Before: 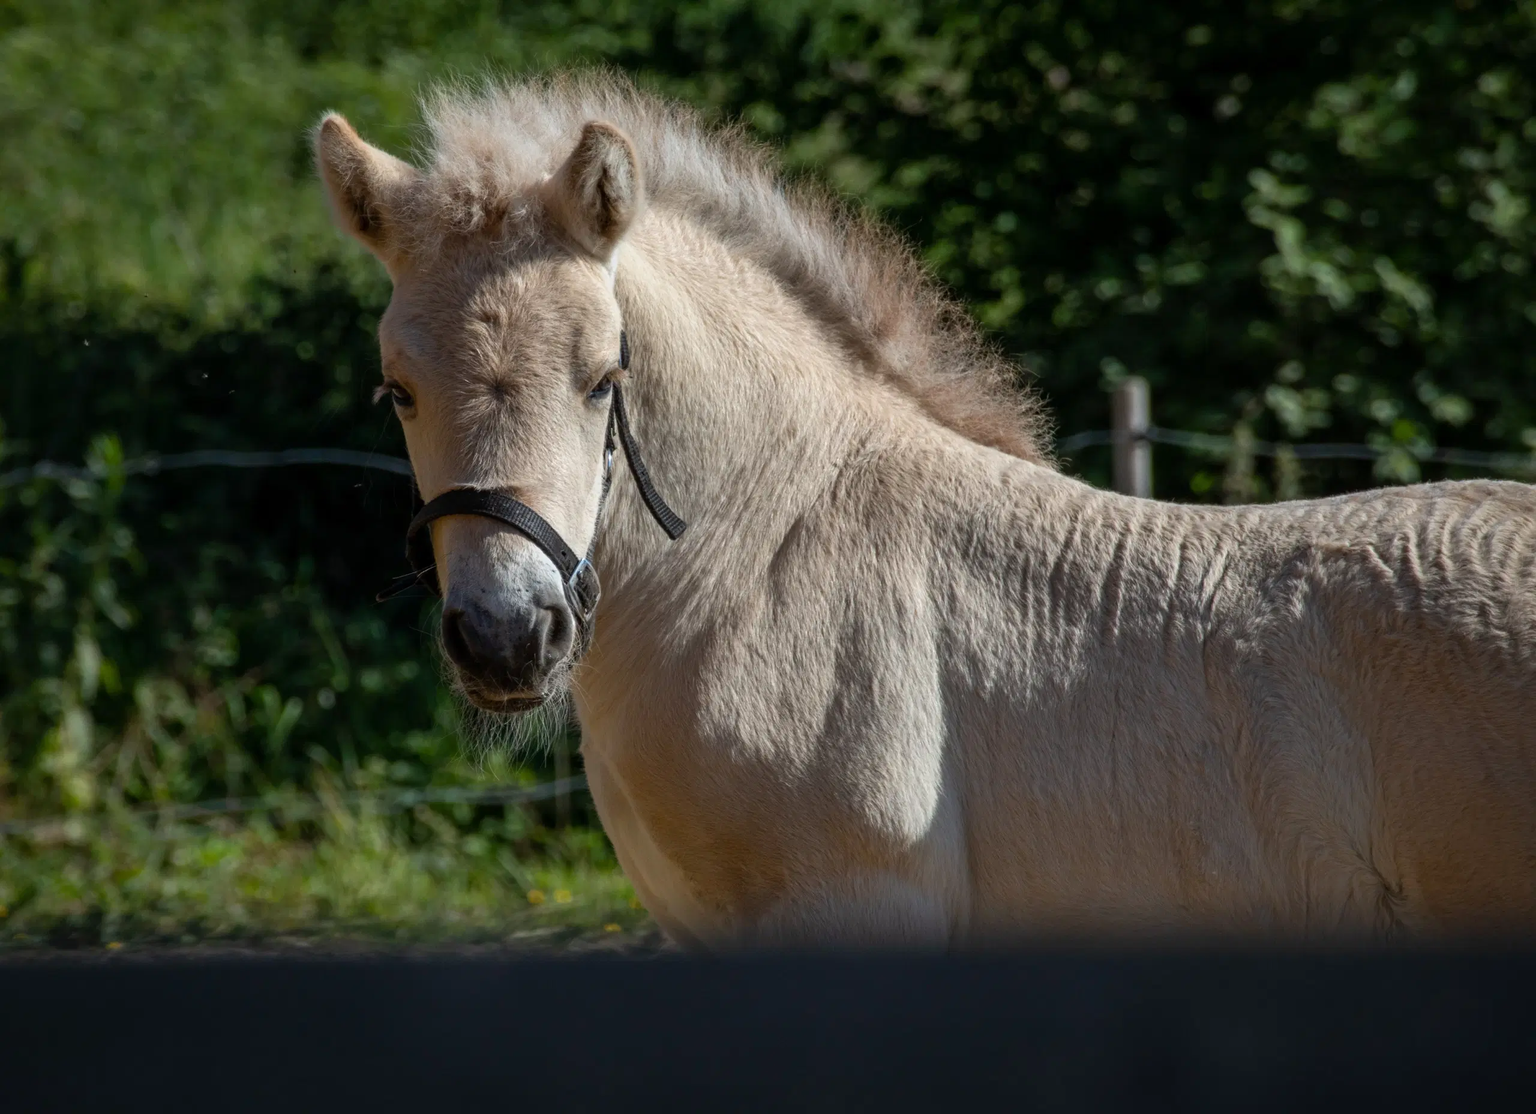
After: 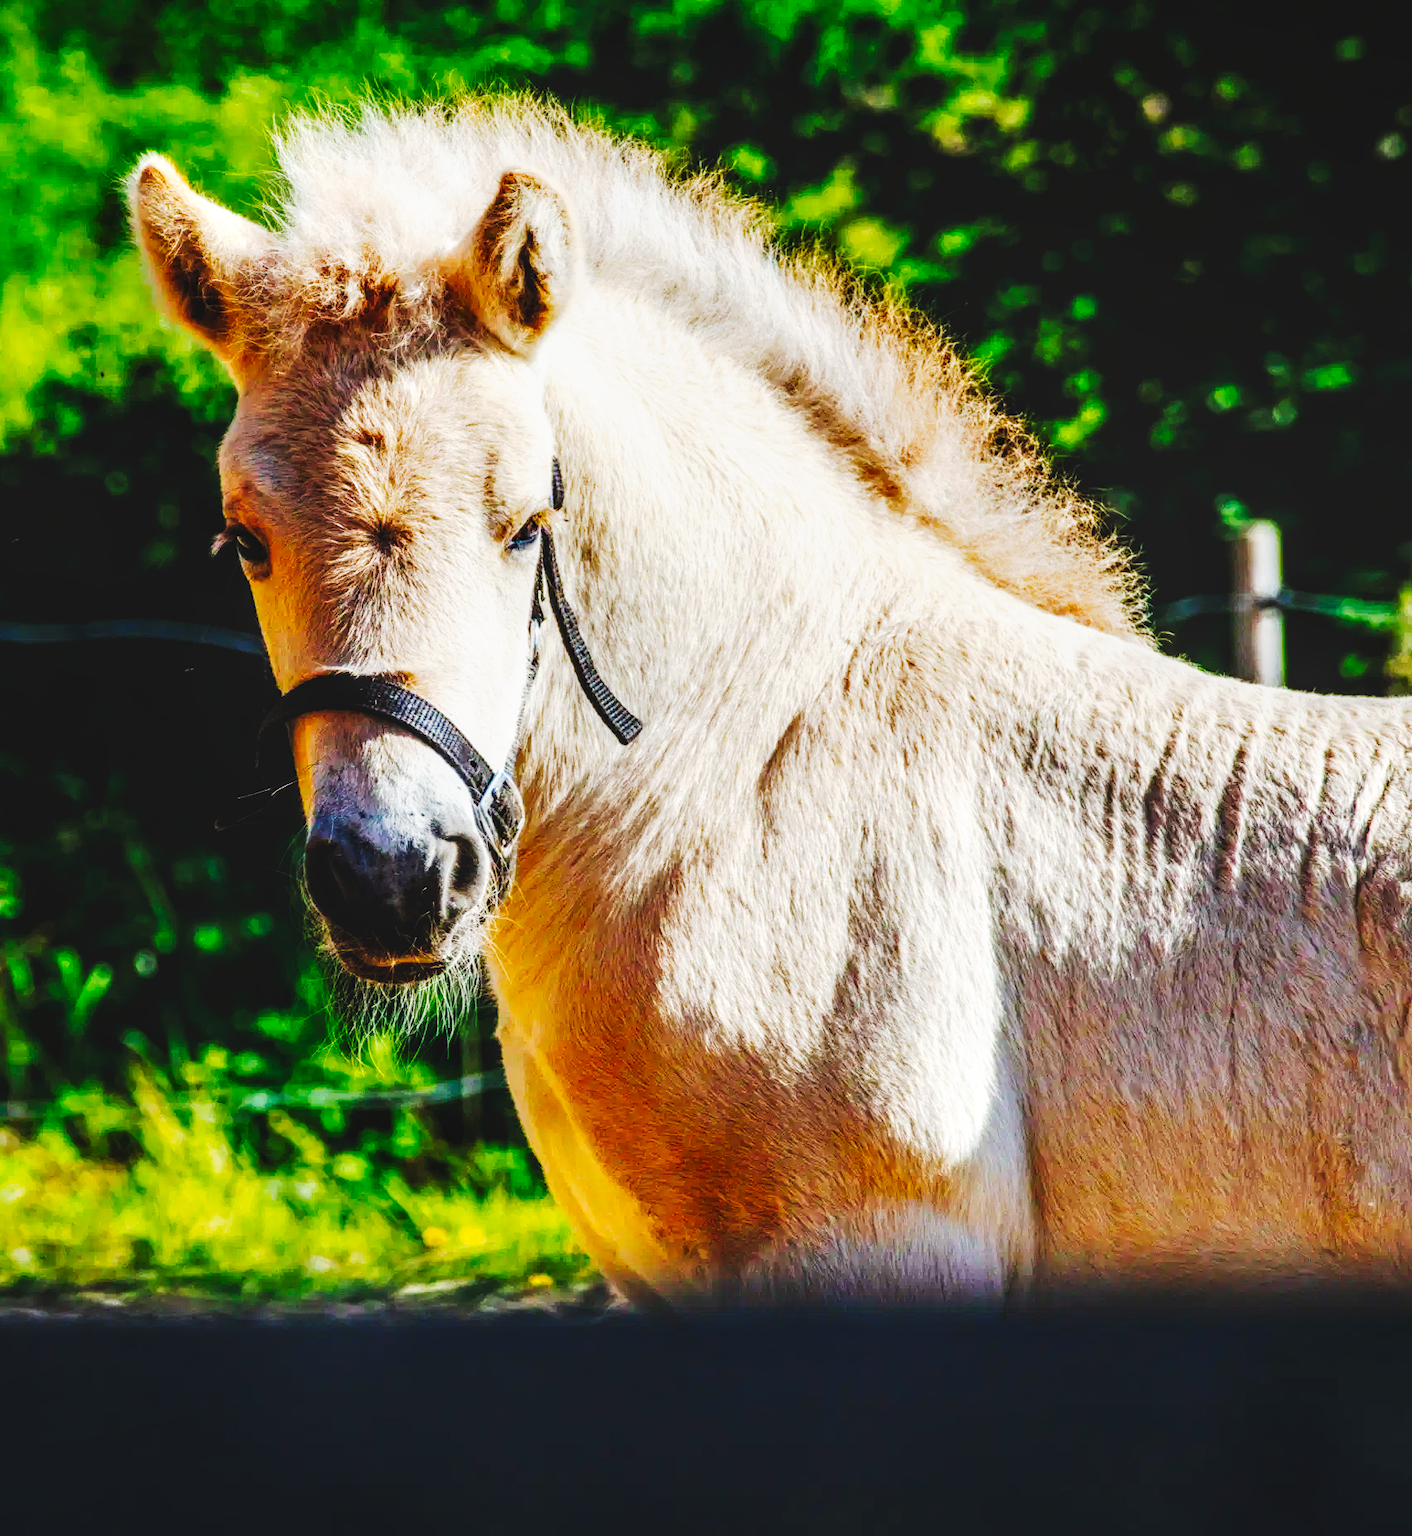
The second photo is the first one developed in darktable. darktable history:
local contrast: on, module defaults
rotate and perspective: crop left 0, crop top 0
color balance rgb: linear chroma grading › global chroma 15%, perceptual saturation grading › global saturation 30%
exposure: exposure 0.127 EV, compensate highlight preservation false
tone curve: curves: ch0 [(0, 0) (0.003, 0.061) (0.011, 0.065) (0.025, 0.066) (0.044, 0.077) (0.069, 0.092) (0.1, 0.106) (0.136, 0.125) (0.177, 0.16) (0.224, 0.206) (0.277, 0.272) (0.335, 0.356) (0.399, 0.472) (0.468, 0.59) (0.543, 0.686) (0.623, 0.766) (0.709, 0.832) (0.801, 0.886) (0.898, 0.929) (1, 1)], preserve colors none
base curve: curves: ch0 [(0, 0) (0.007, 0.004) (0.027, 0.03) (0.046, 0.07) (0.207, 0.54) (0.442, 0.872) (0.673, 0.972) (1, 1)], preserve colors none
crop and rotate: left 14.385%, right 18.948%
